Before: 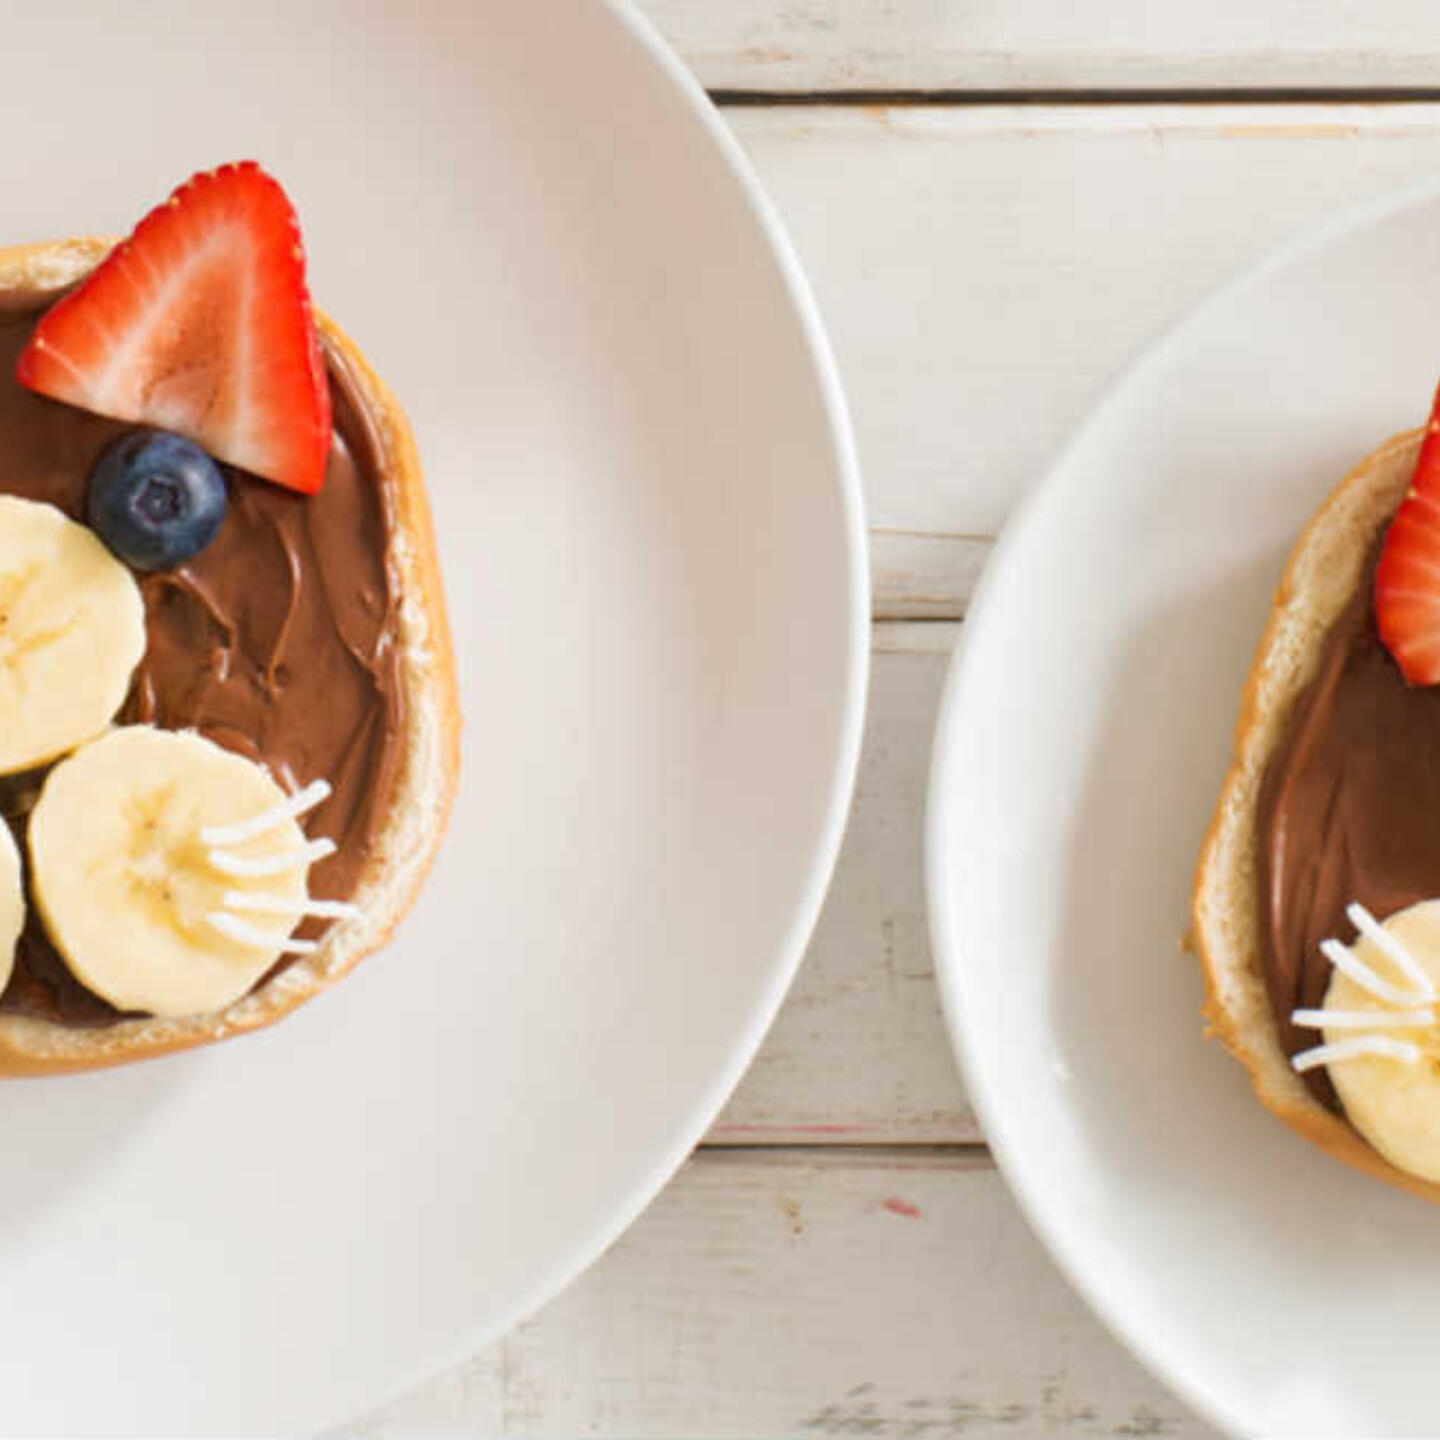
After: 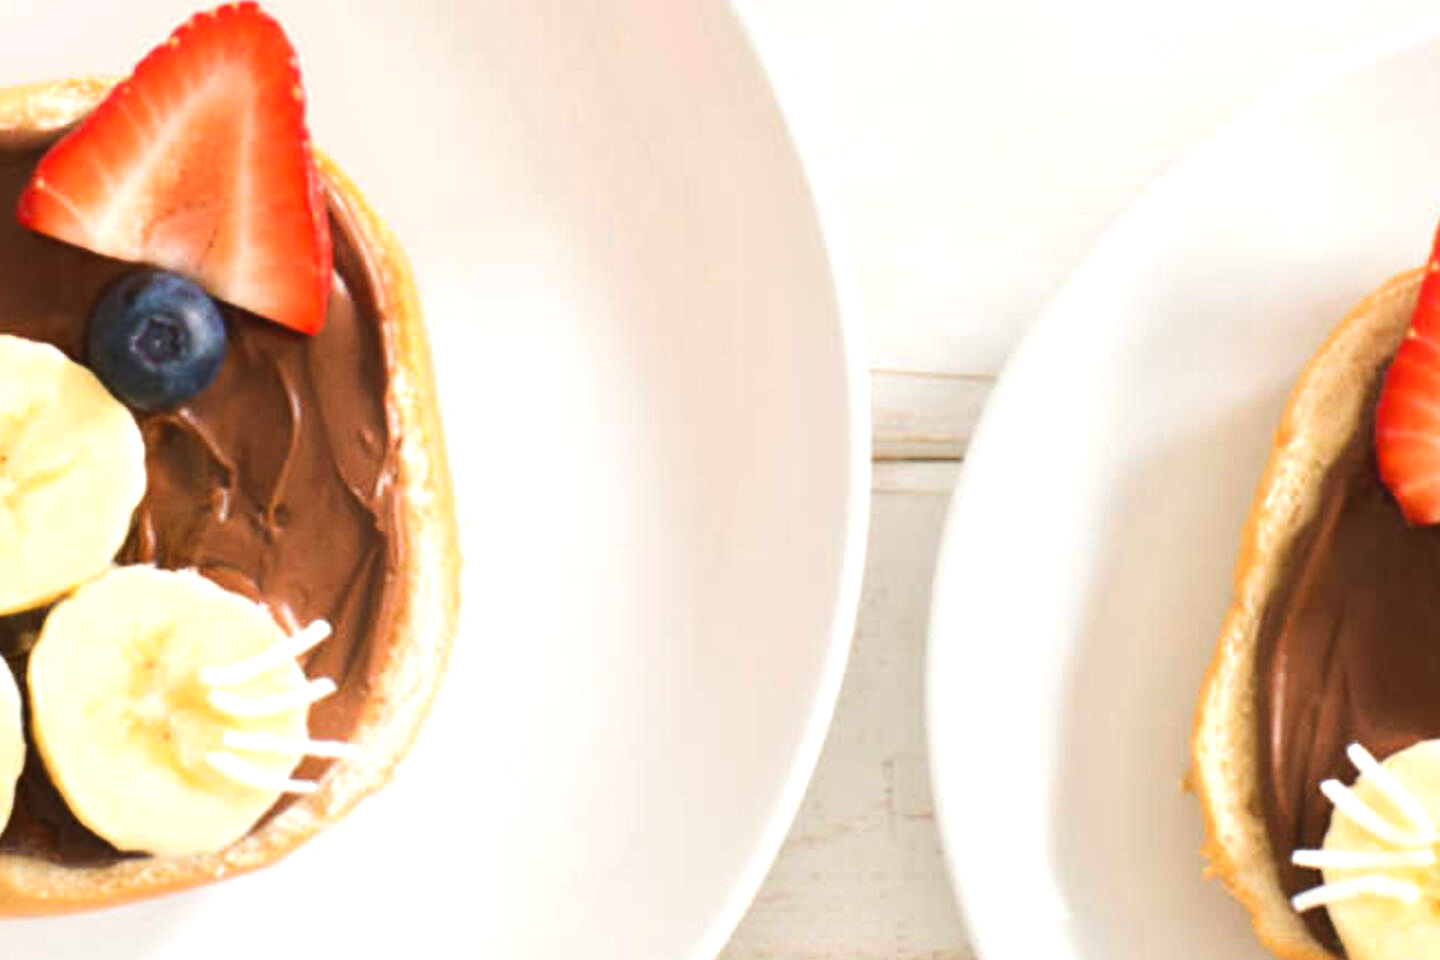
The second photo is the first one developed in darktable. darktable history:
tone equalizer: -8 EV 0.001 EV, -7 EV -0.002 EV, -6 EV 0.002 EV, -5 EV -0.03 EV, -4 EV -0.116 EV, -3 EV -0.169 EV, -2 EV 0.24 EV, -1 EV 0.702 EV, +0 EV 0.493 EV
crop: top 11.166%, bottom 22.168%
contrast equalizer: y [[0.5, 0.486, 0.447, 0.446, 0.489, 0.5], [0.5 ×6], [0.5 ×6], [0 ×6], [0 ×6]]
